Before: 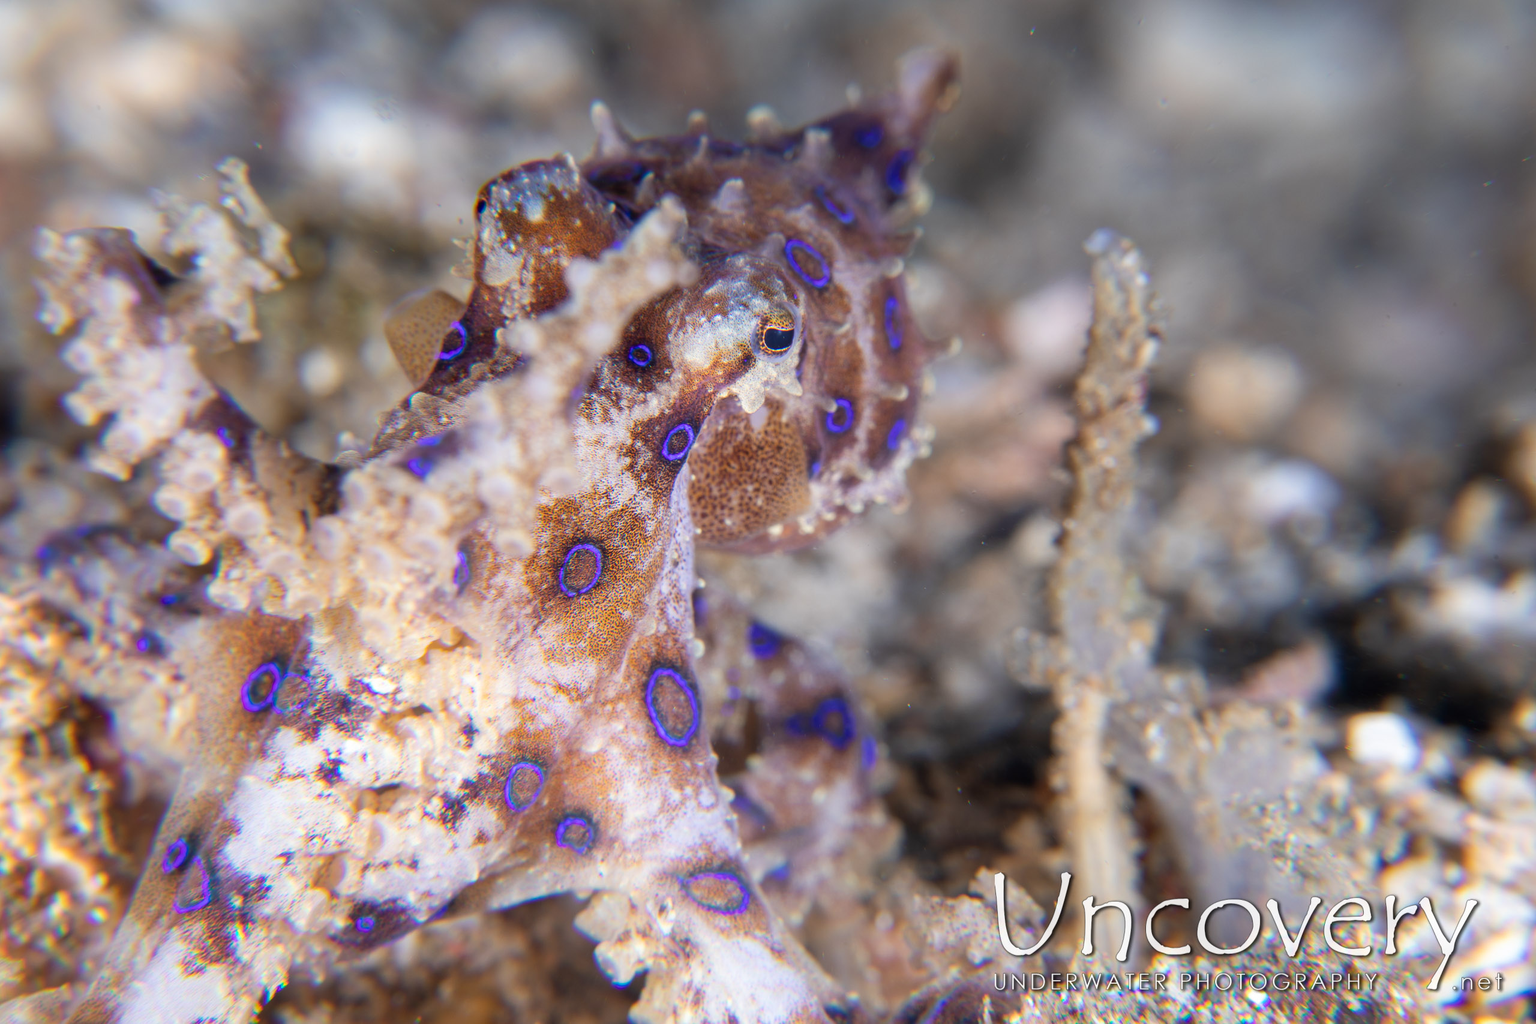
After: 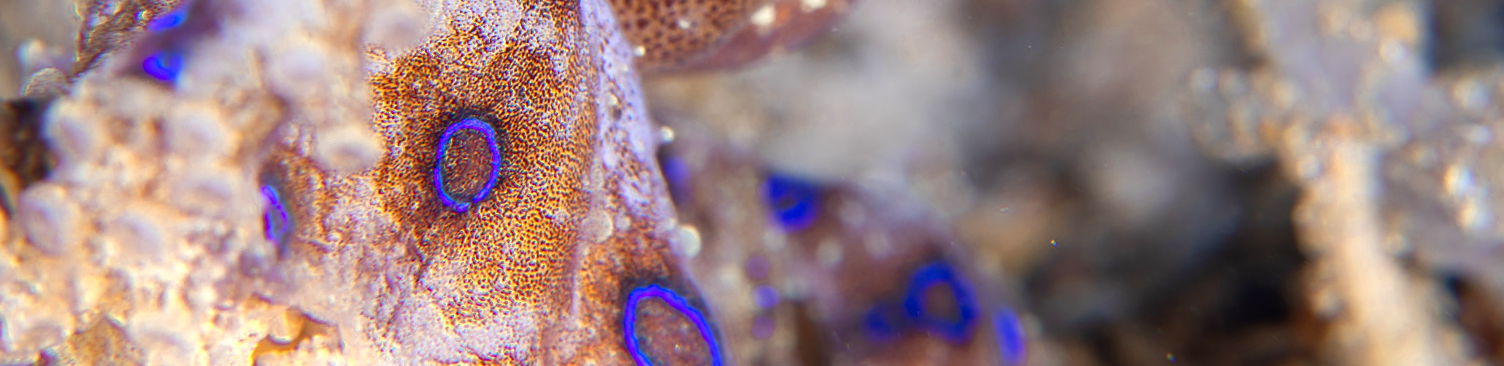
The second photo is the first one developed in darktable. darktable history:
color zones: curves: ch0 [(0.004, 0.305) (0.261, 0.623) (0.389, 0.399) (0.708, 0.571) (0.947, 0.34)]; ch1 [(0.025, 0.645) (0.229, 0.584) (0.326, 0.551) (0.484, 0.262) (0.757, 0.643)]
rotate and perspective: rotation -14.8°, crop left 0.1, crop right 0.903, crop top 0.25, crop bottom 0.748
crop: left 18.091%, top 51.13%, right 17.525%, bottom 16.85%
